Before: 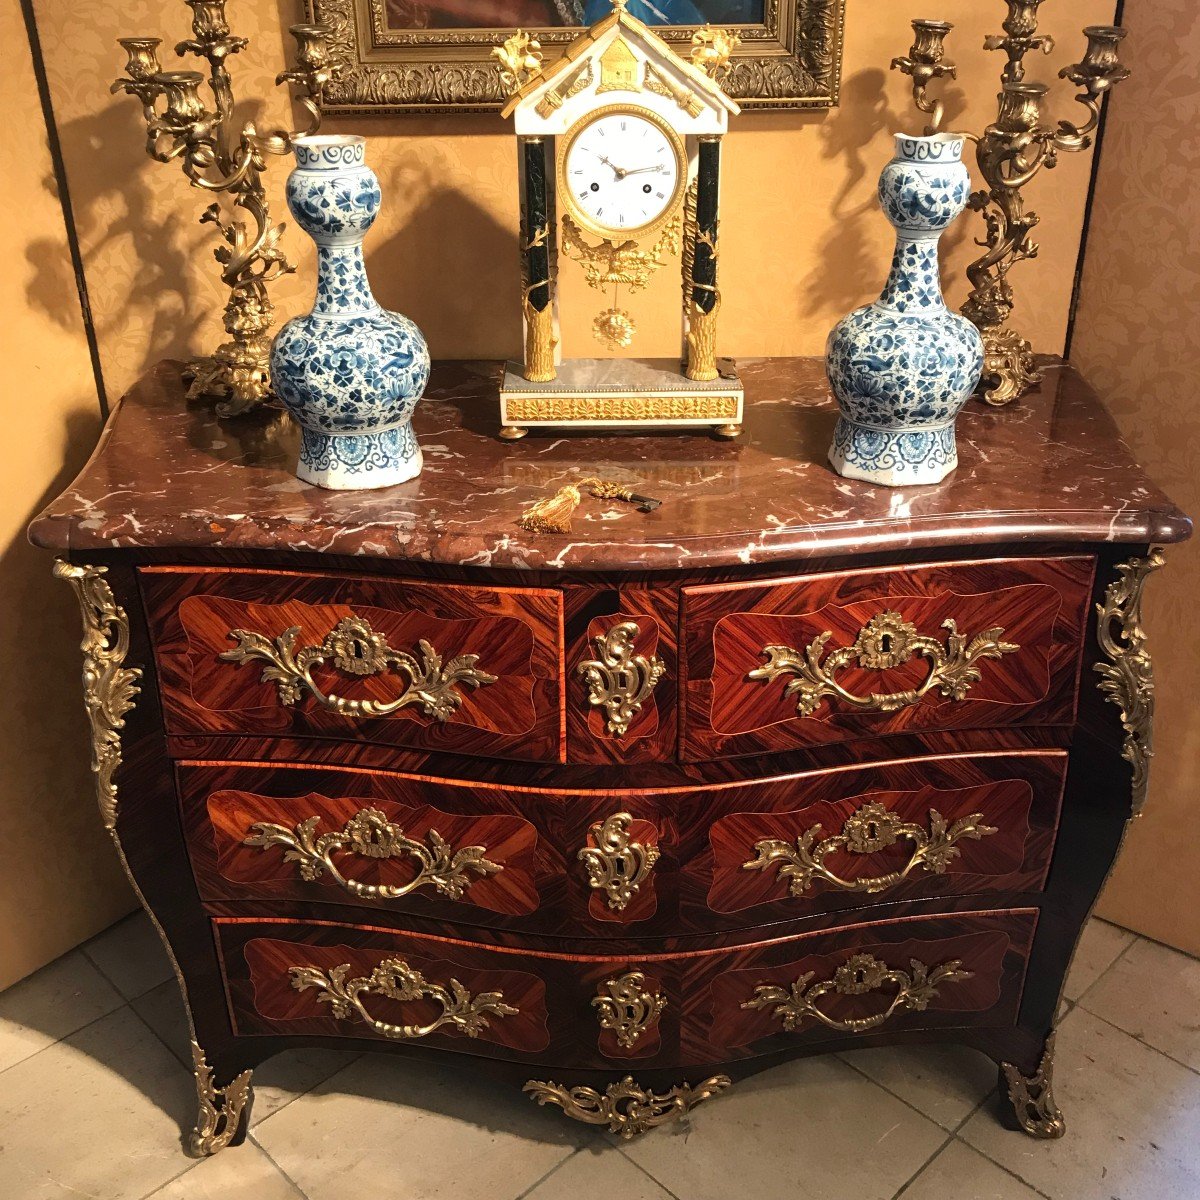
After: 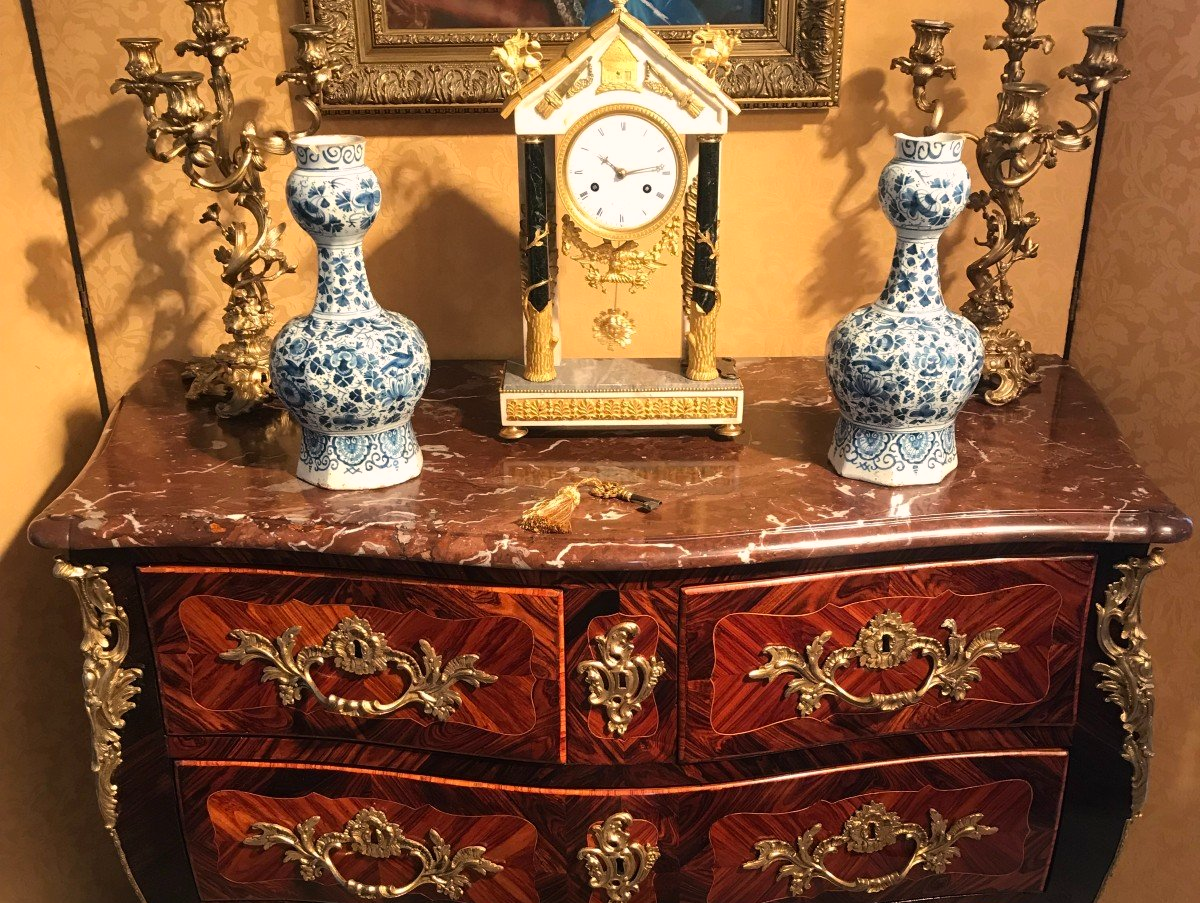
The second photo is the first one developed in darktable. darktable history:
color correction: highlights a* 3.61, highlights b* 5.15
crop: bottom 24.684%
